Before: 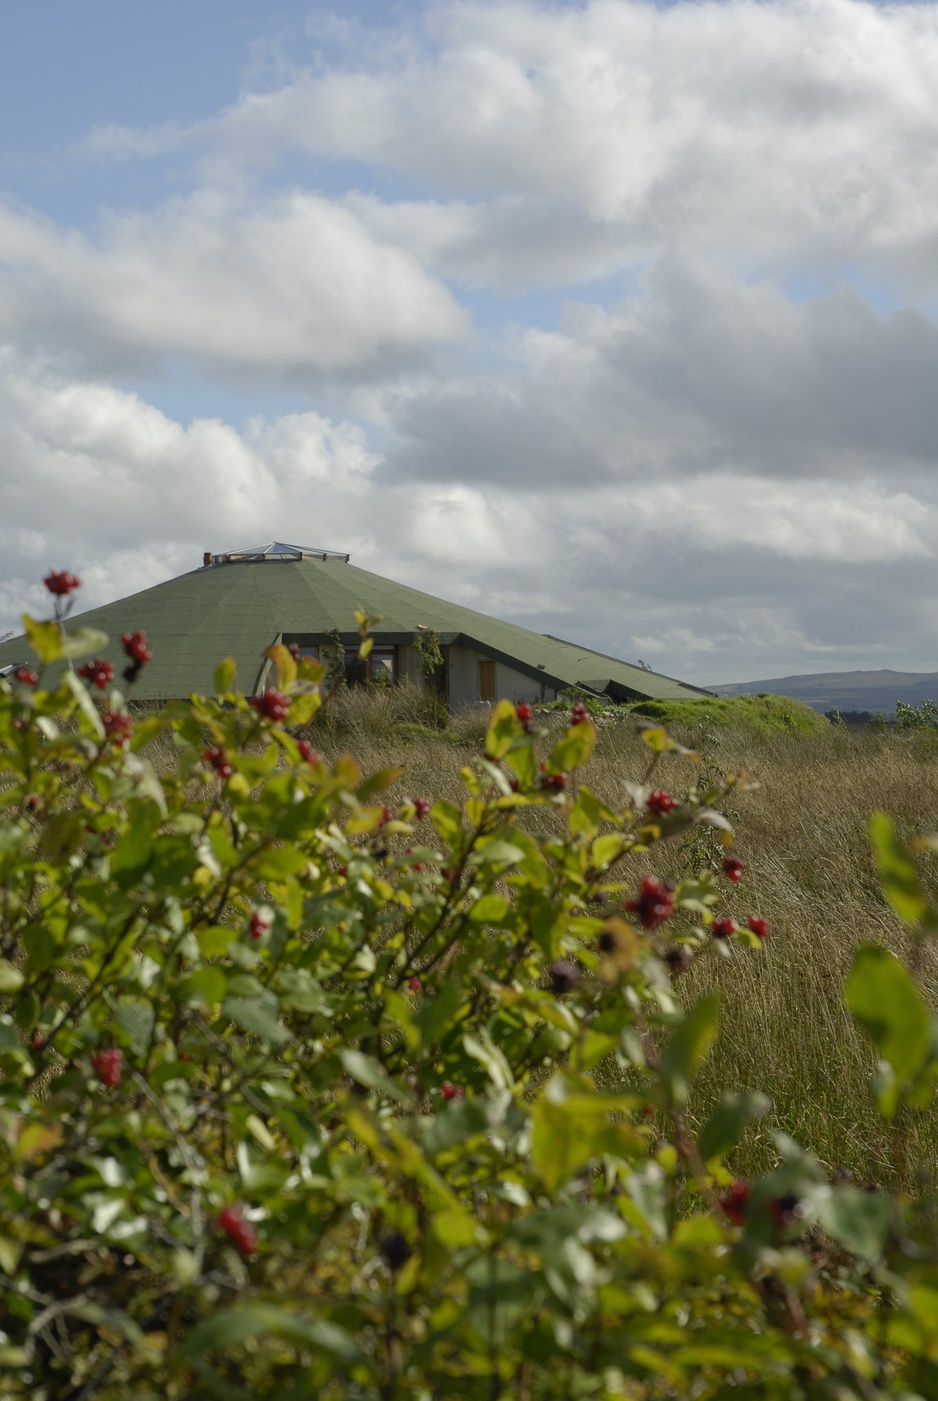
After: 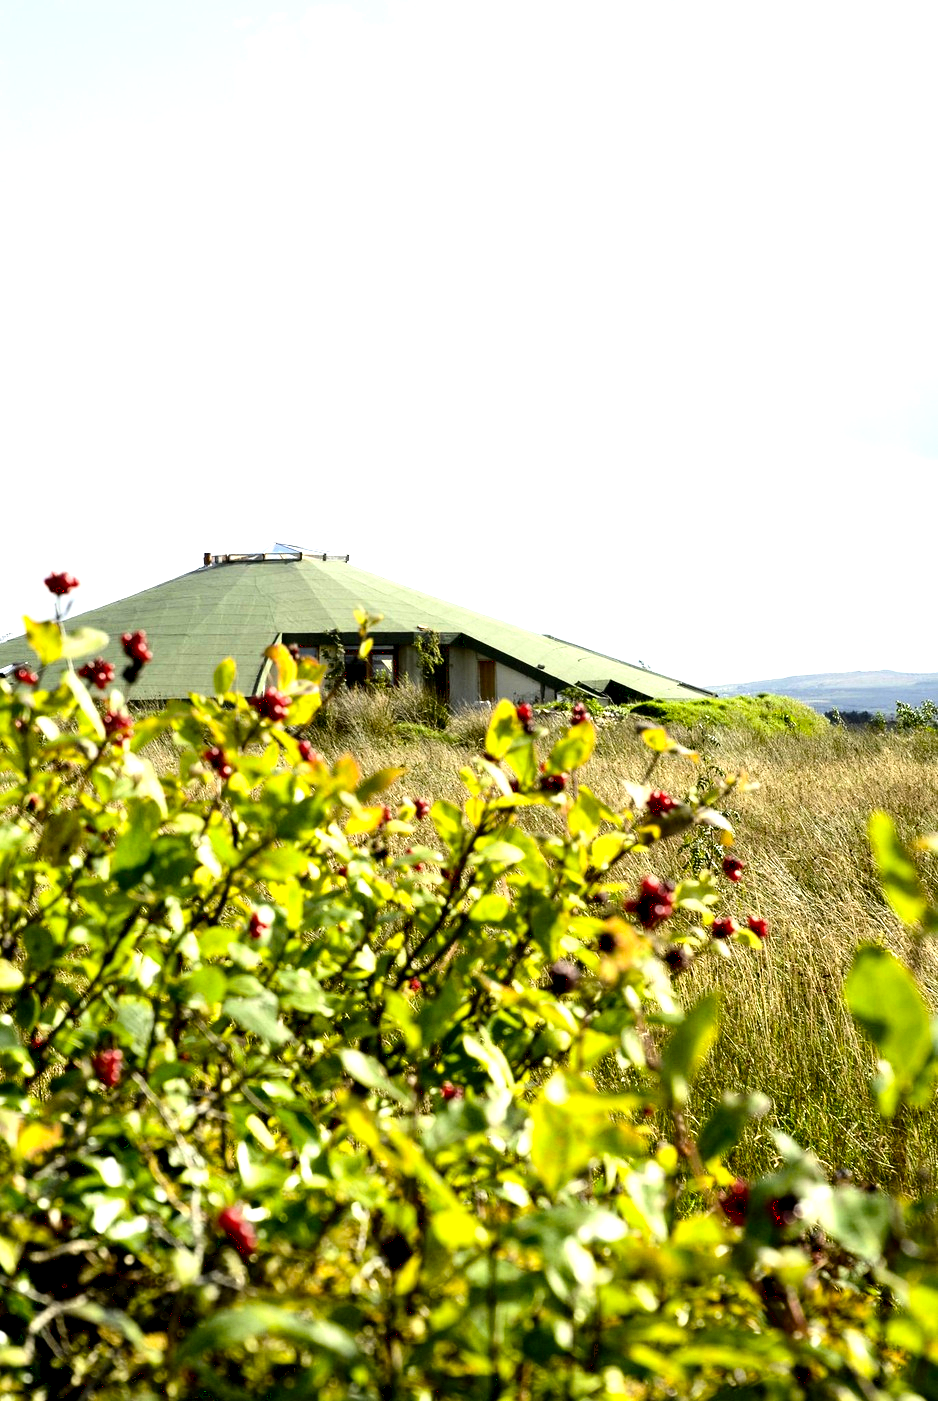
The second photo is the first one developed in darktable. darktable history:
exposure: black level correction 0.012, compensate highlight preservation false
base curve: curves: ch0 [(0, 0.003) (0.001, 0.002) (0.006, 0.004) (0.02, 0.022) (0.048, 0.086) (0.094, 0.234) (0.162, 0.431) (0.258, 0.629) (0.385, 0.8) (0.548, 0.918) (0.751, 0.988) (1, 1)]
levels: levels [0, 0.394, 0.787]
